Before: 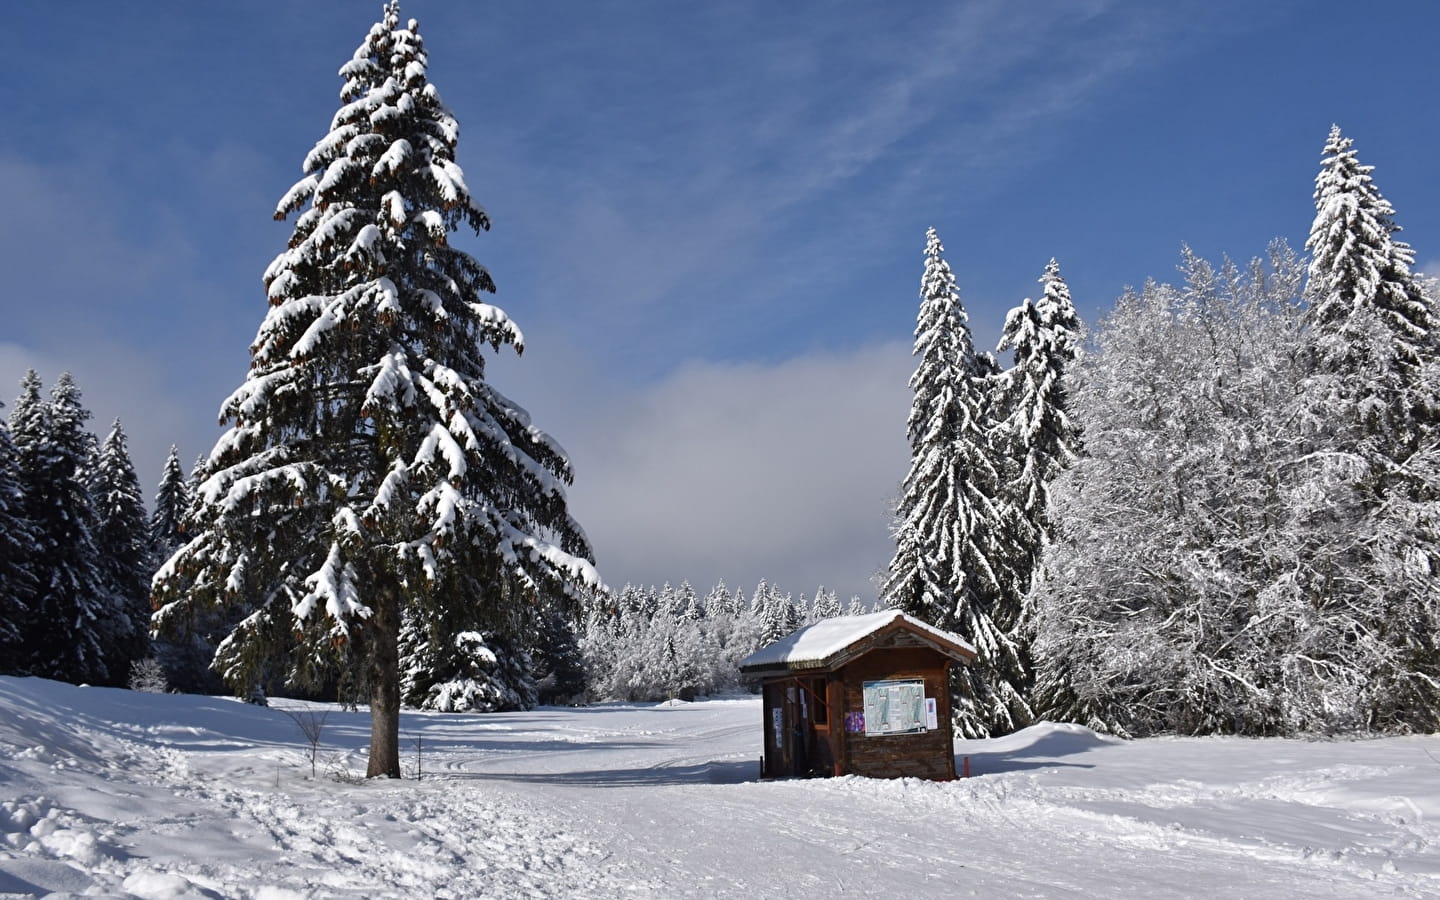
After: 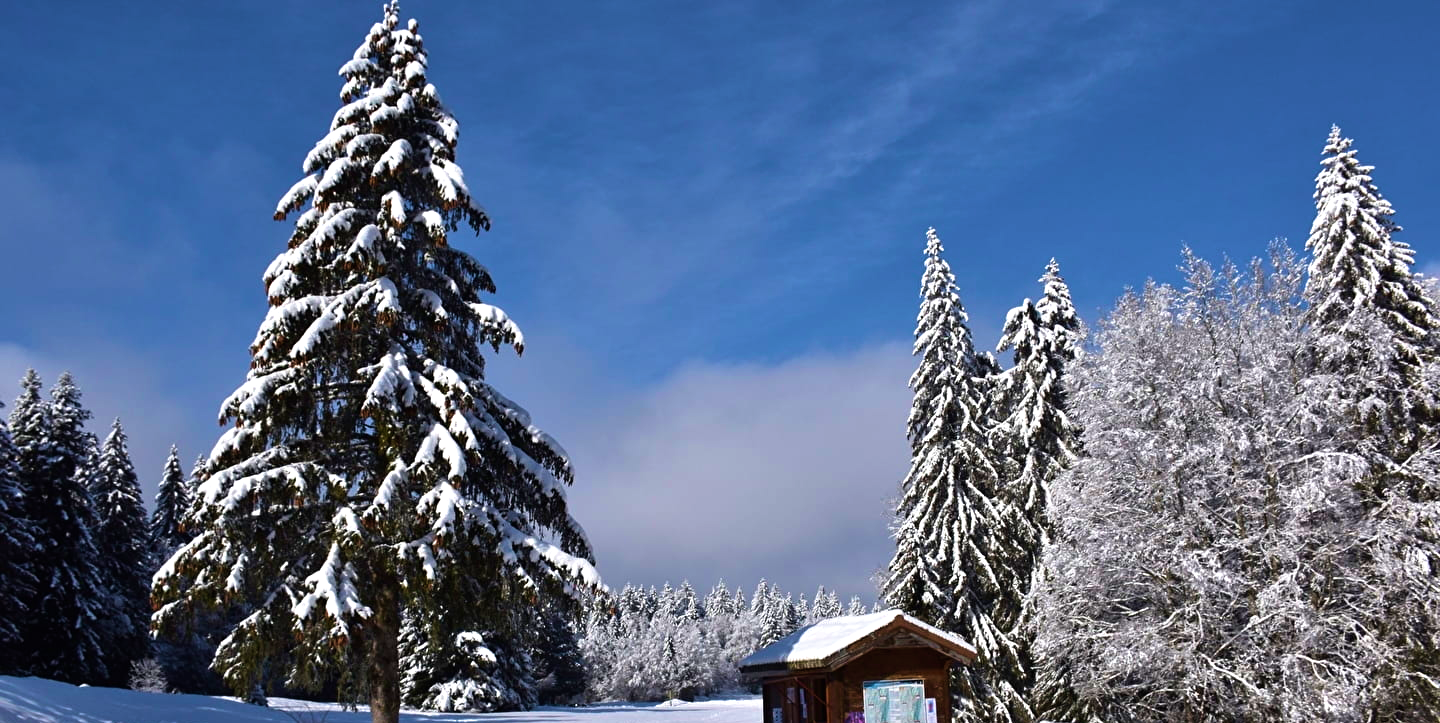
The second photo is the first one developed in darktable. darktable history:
velvia: strength 75%
color balance rgb: linear chroma grading › global chroma 10%, global vibrance 10%, contrast 15%, saturation formula JzAzBz (2021)
crop: bottom 19.644%
